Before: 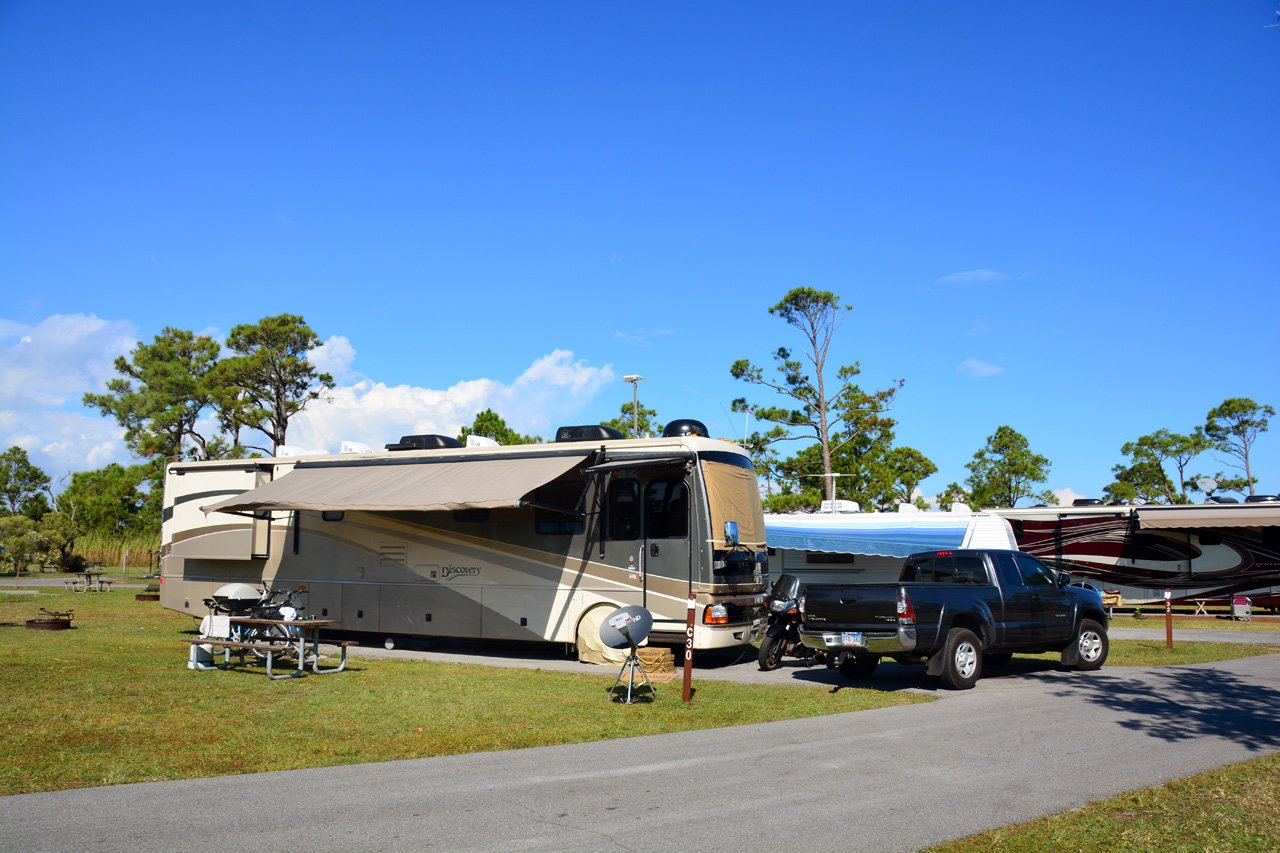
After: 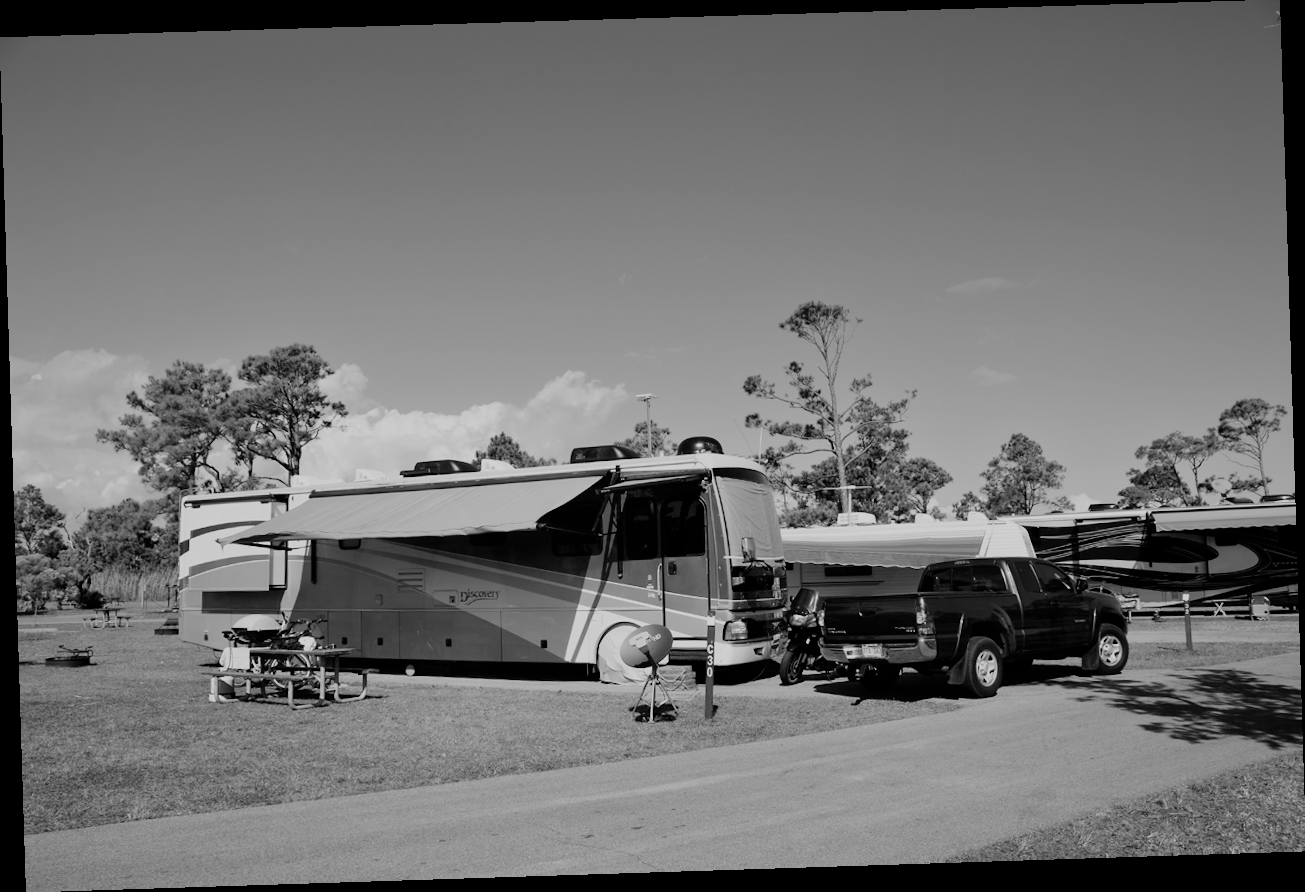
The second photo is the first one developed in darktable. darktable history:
rotate and perspective: rotation -1.77°, lens shift (horizontal) 0.004, automatic cropping off
monochrome: a -6.99, b 35.61, size 1.4
filmic rgb: black relative exposure -7.65 EV, white relative exposure 4.56 EV, hardness 3.61
